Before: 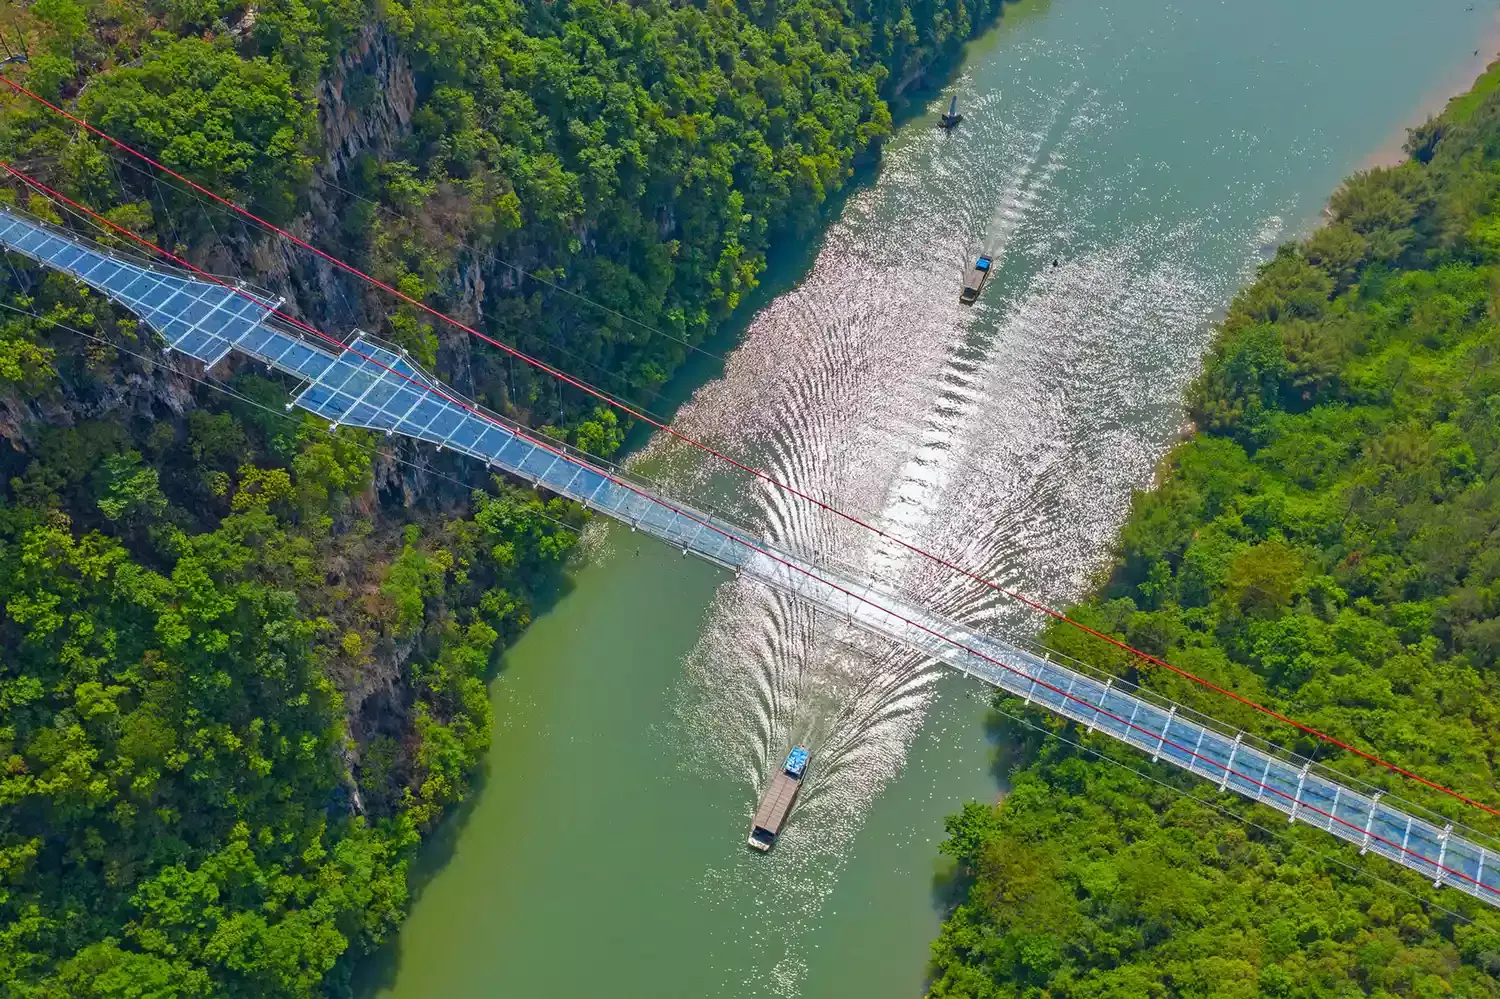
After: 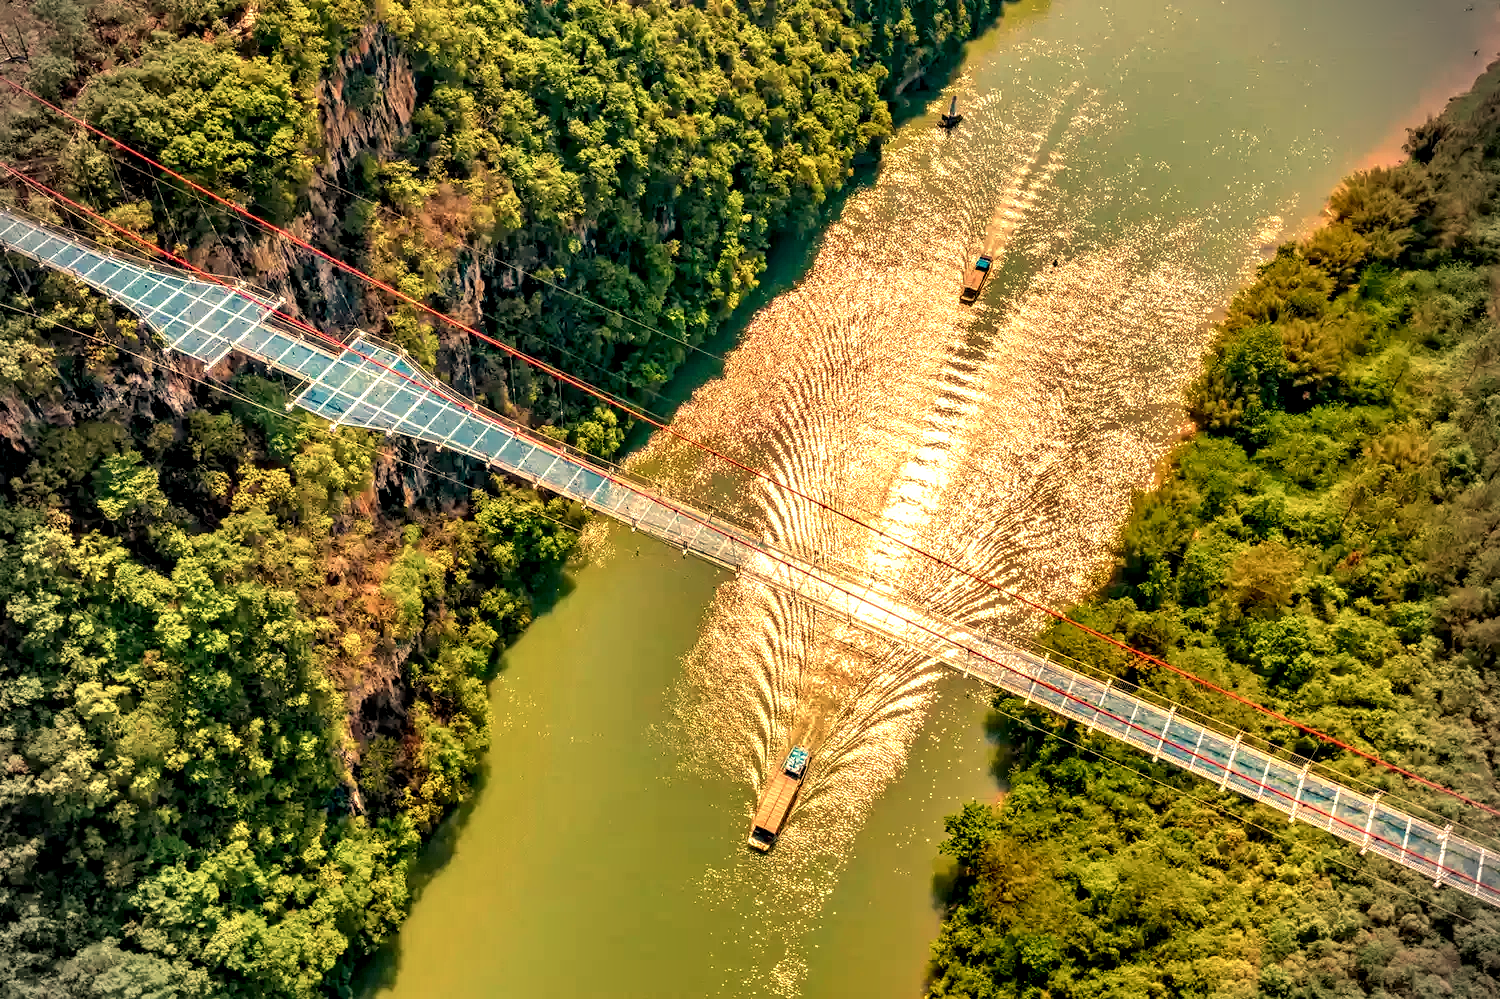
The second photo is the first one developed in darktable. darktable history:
base curve: curves: ch0 [(0, 0) (0.826, 0.587) (1, 1)]
local contrast: highlights 115%, shadows 42%, detail 293%
color balance rgb: linear chroma grading › global chroma 15%, perceptual saturation grading › global saturation 30%
vignetting: fall-off start 88.03%, fall-off radius 24.9%
white balance: red 1.467, blue 0.684
contrast brightness saturation: brightness 0.28
